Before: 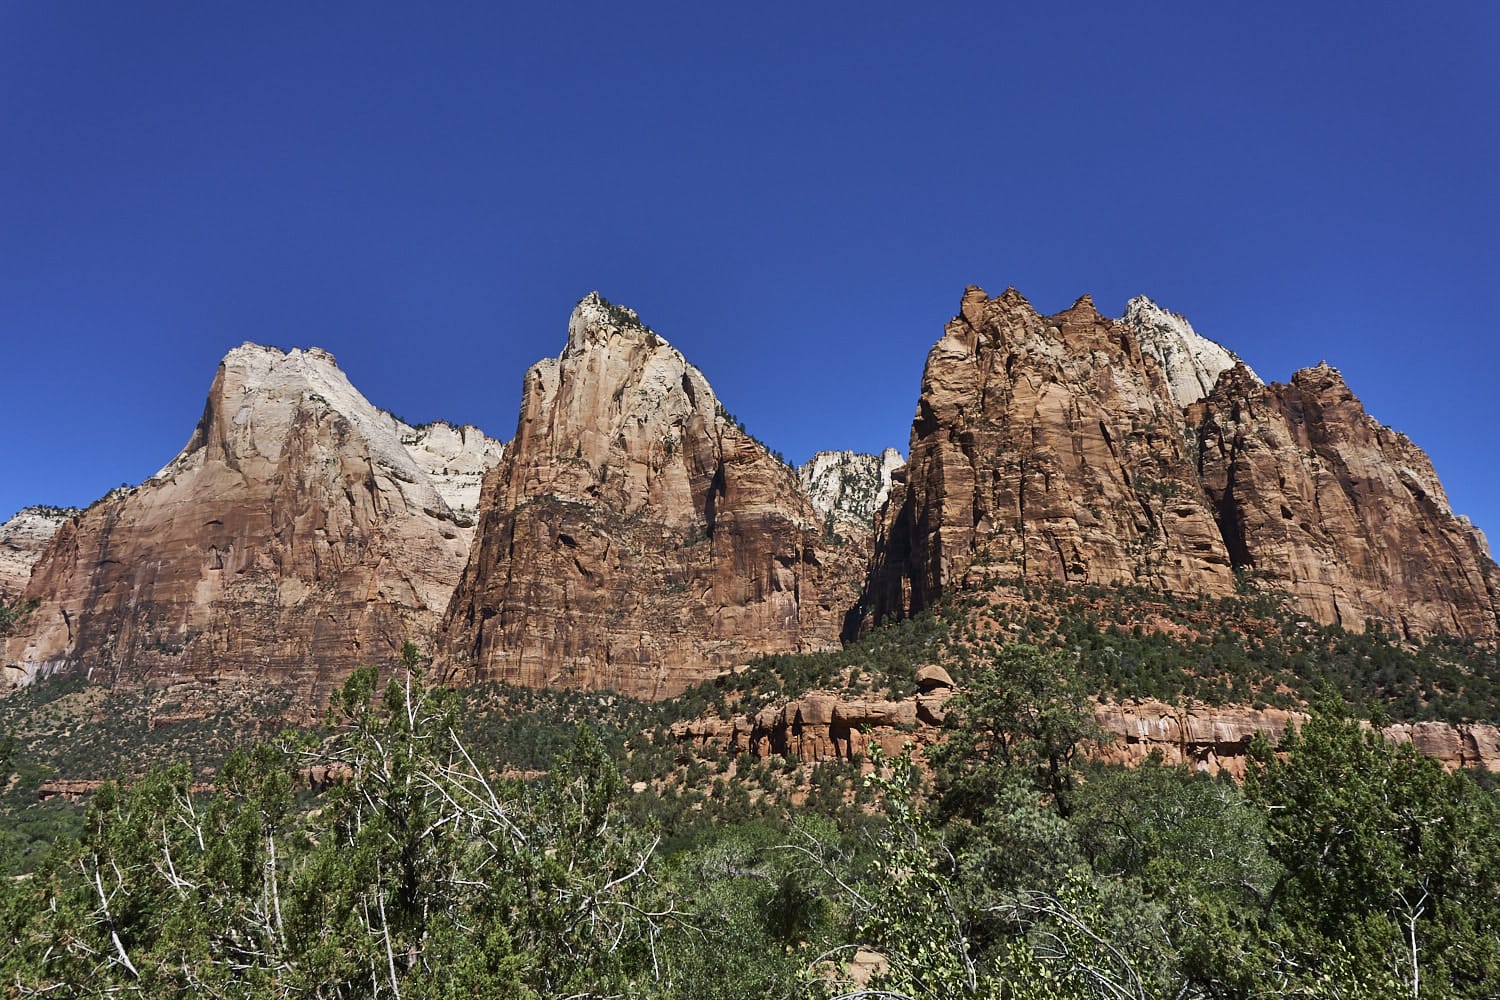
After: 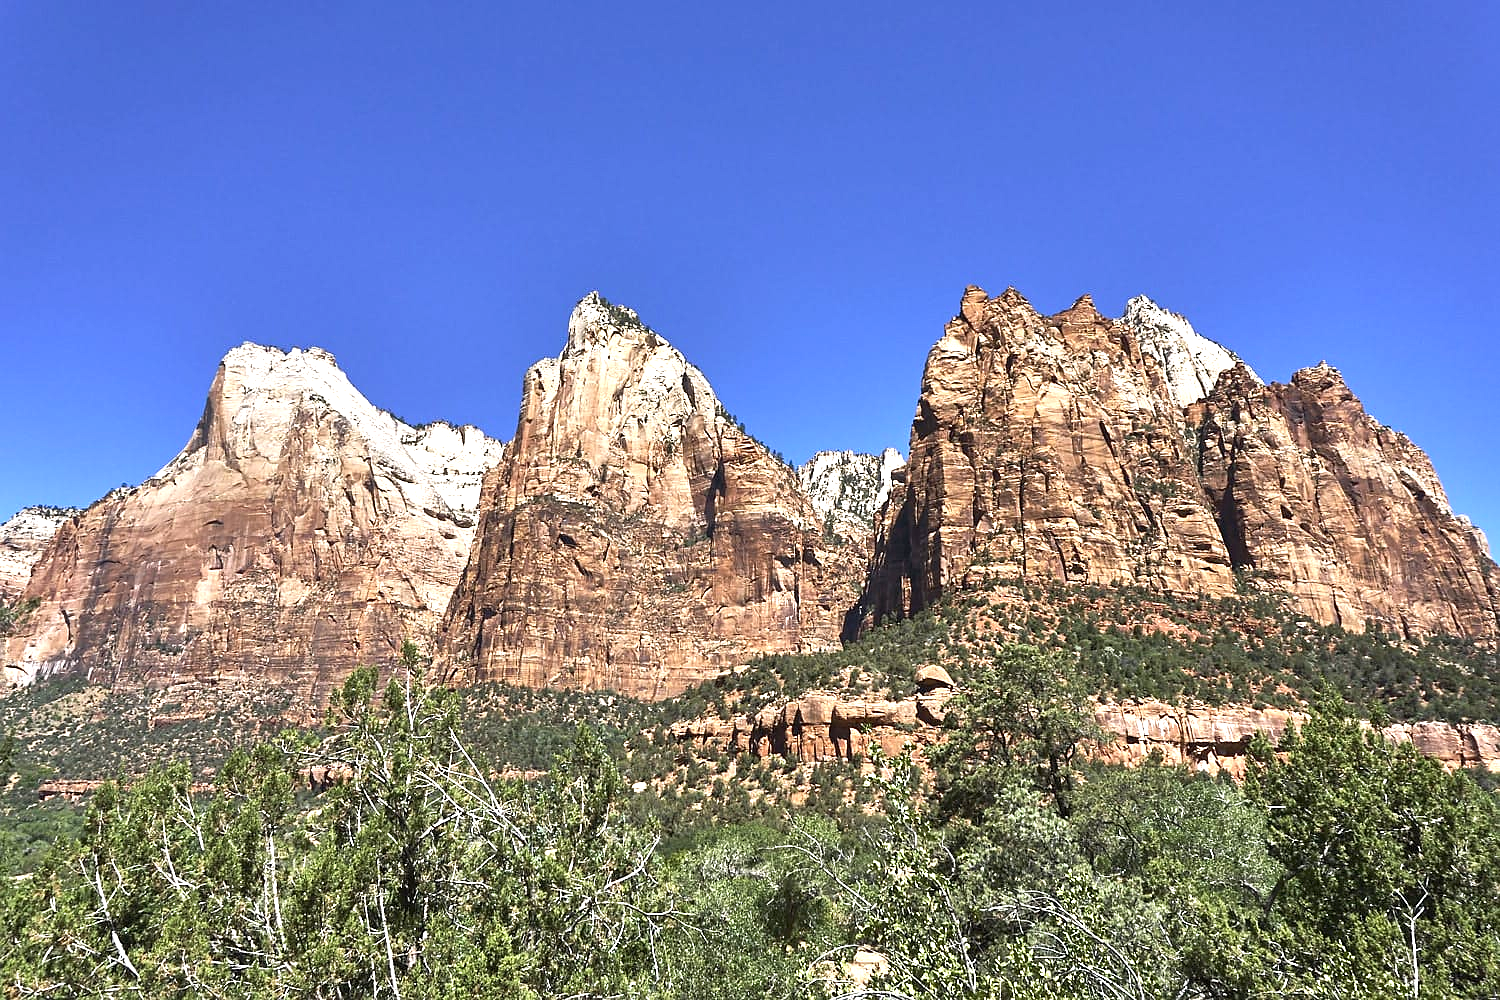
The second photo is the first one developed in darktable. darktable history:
exposure: exposure 1.213 EV, compensate highlight preservation false
sharpen: radius 1.027, threshold 0.891
